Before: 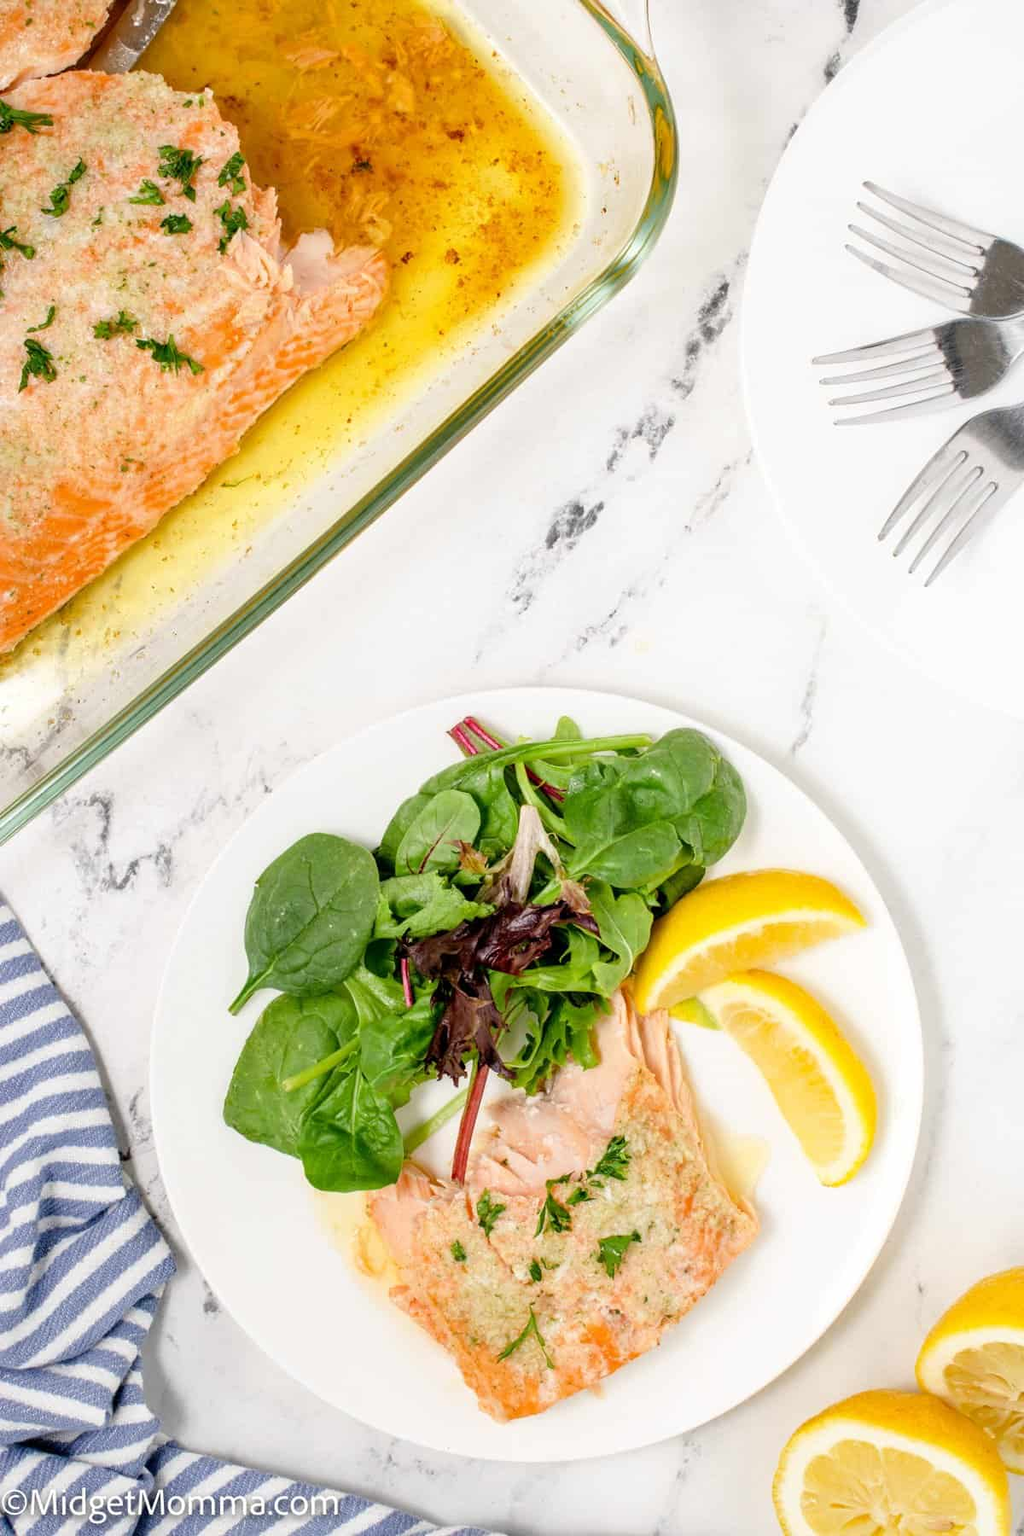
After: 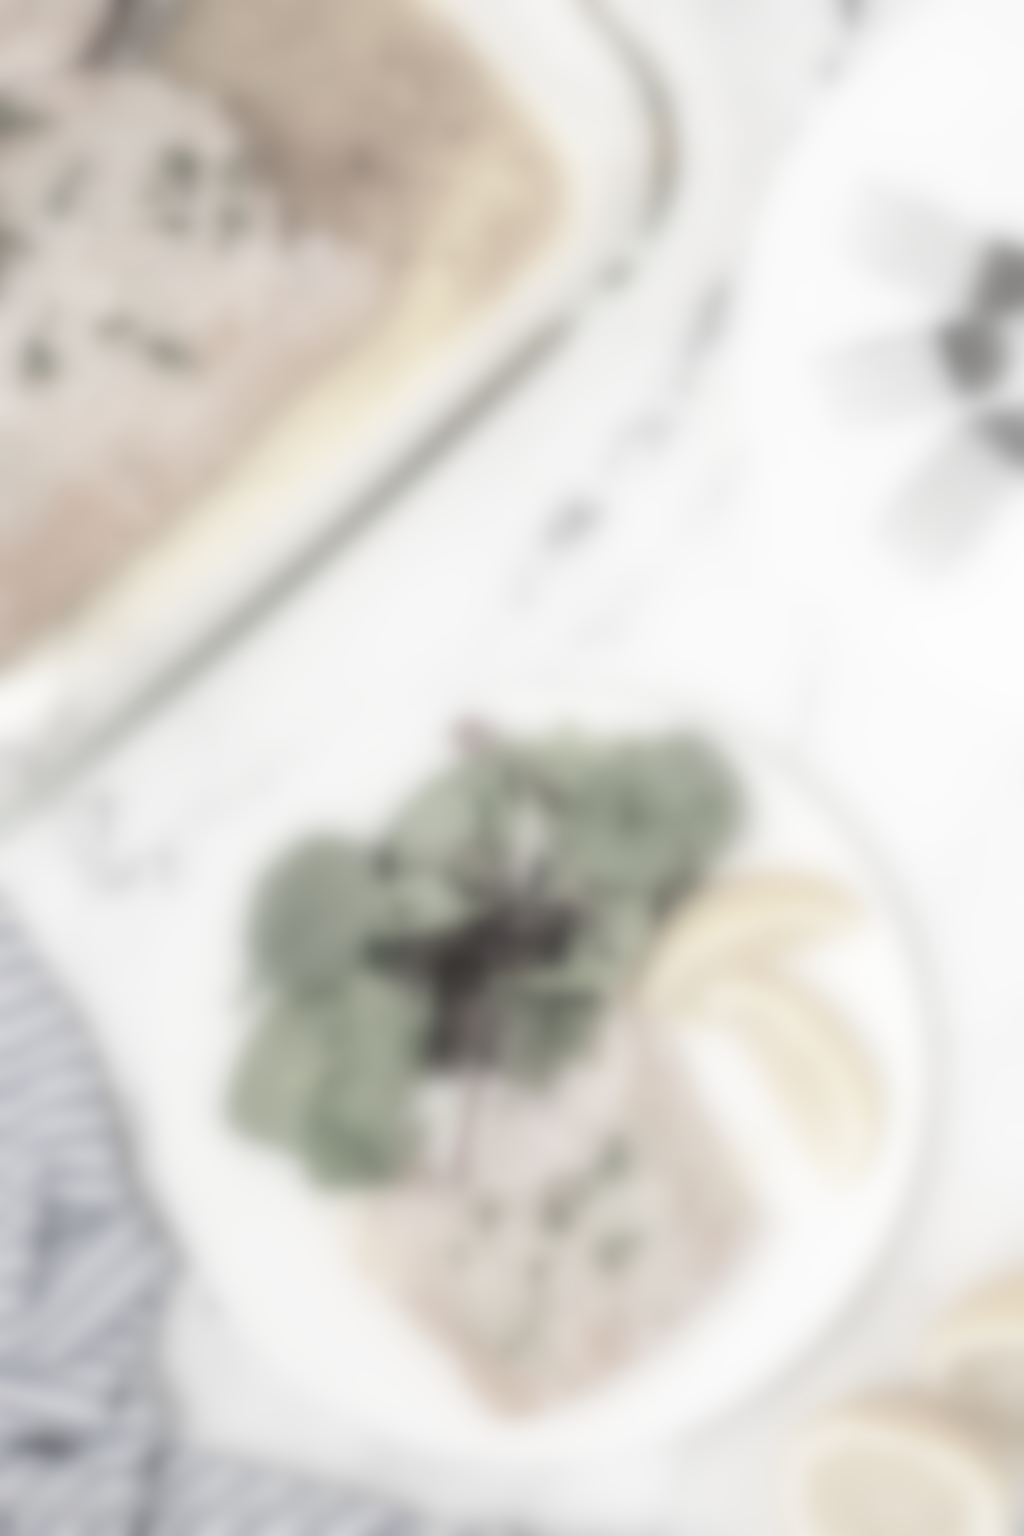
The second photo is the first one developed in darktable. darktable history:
contrast brightness saturation: brightness 0.18, saturation -0.5
color zones: curves: ch1 [(0.238, 0.163) (0.476, 0.2) (0.733, 0.322) (0.848, 0.134)]
lowpass: radius 16, unbound 0
